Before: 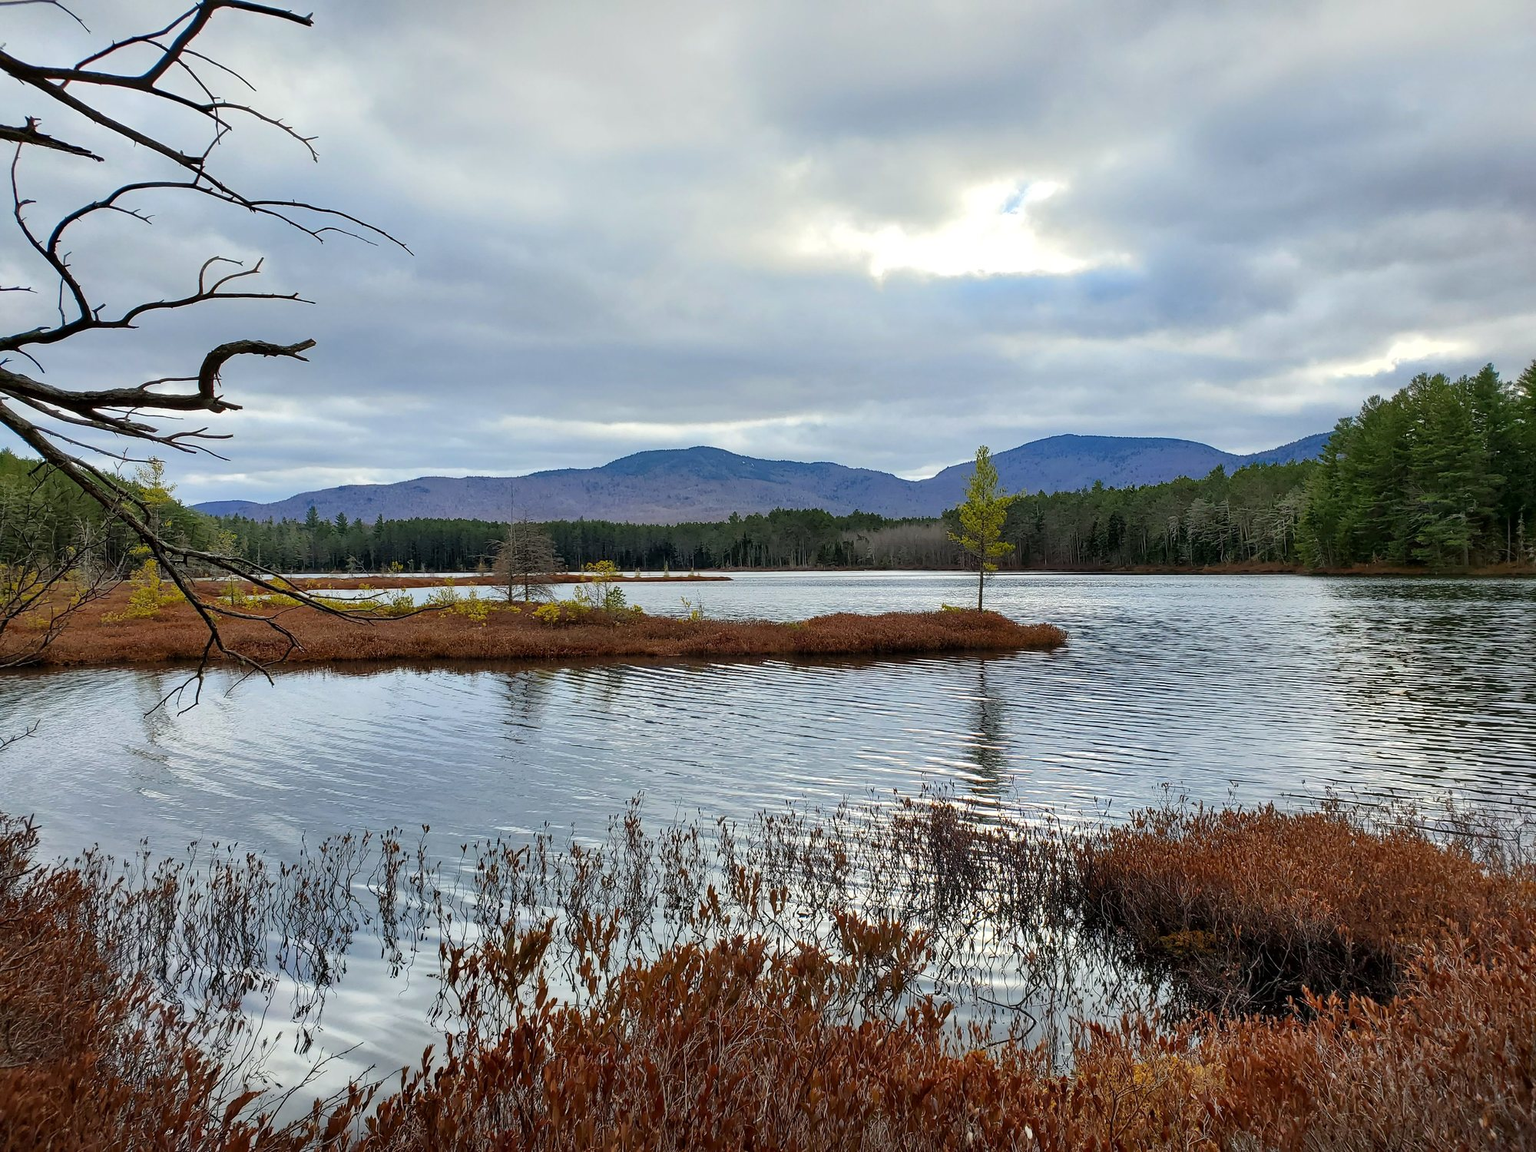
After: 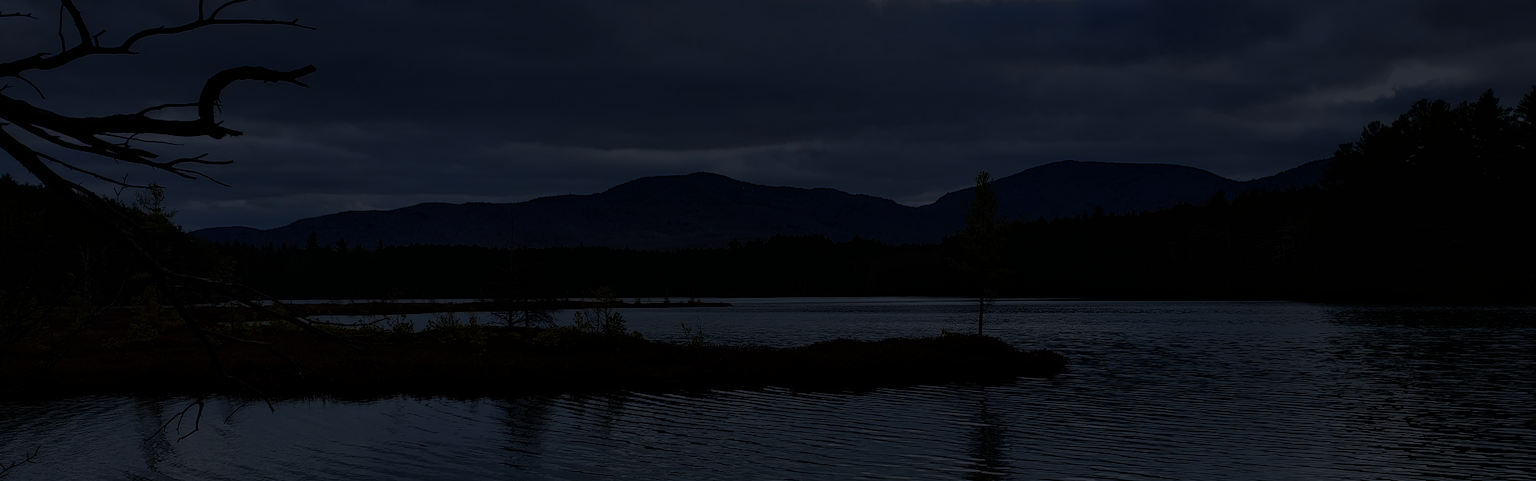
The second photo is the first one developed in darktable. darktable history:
exposure: black level correction 0, exposure 0.7 EV, compensate exposure bias true, compensate highlight preservation false
graduated density: hue 238.83°, saturation 50%
crop and rotate: top 23.84%, bottom 34.294%
white balance: red 0.954, blue 1.079
velvia: on, module defaults
filmic rgb: black relative exposure -7.65 EV, white relative exposure 4.56 EV, hardness 3.61
